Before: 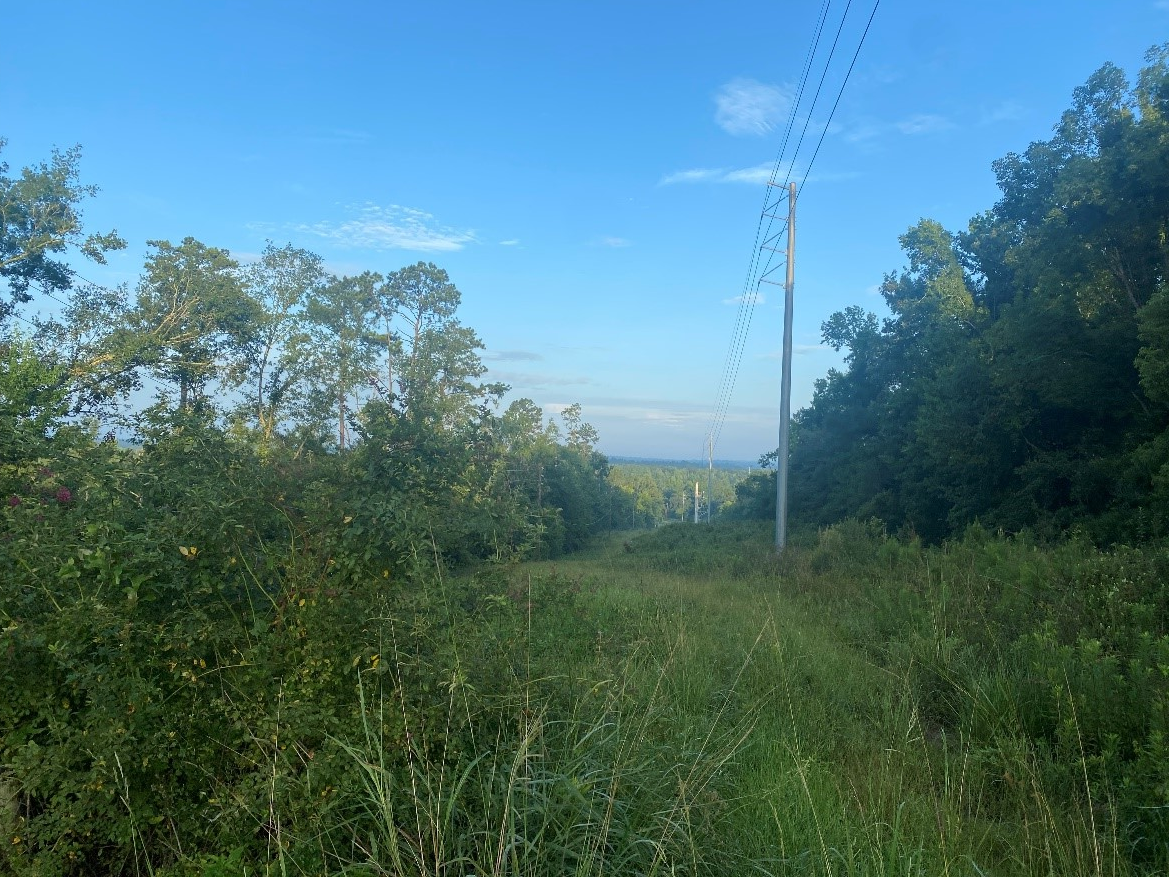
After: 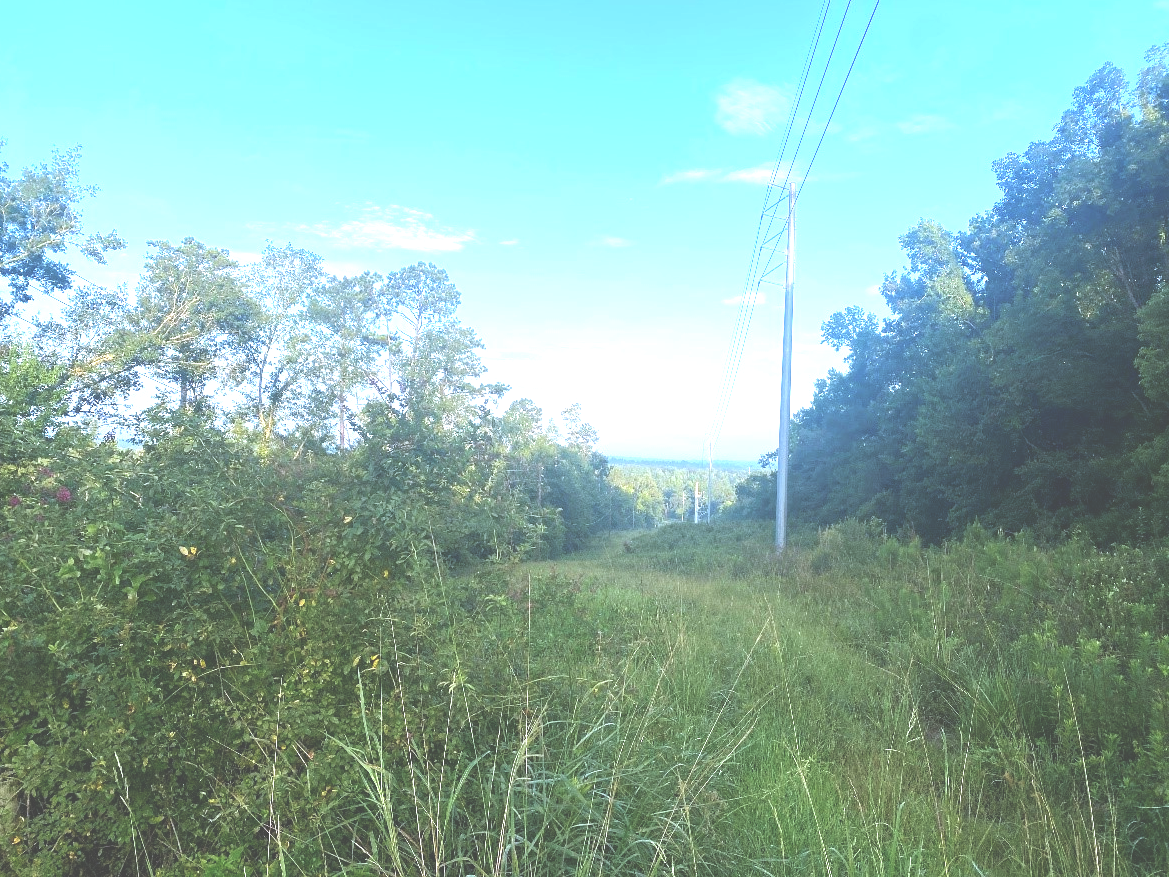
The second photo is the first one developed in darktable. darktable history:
white balance: red 1.004, blue 1.096
exposure: black level correction -0.023, exposure 1.397 EV, compensate highlight preservation false
